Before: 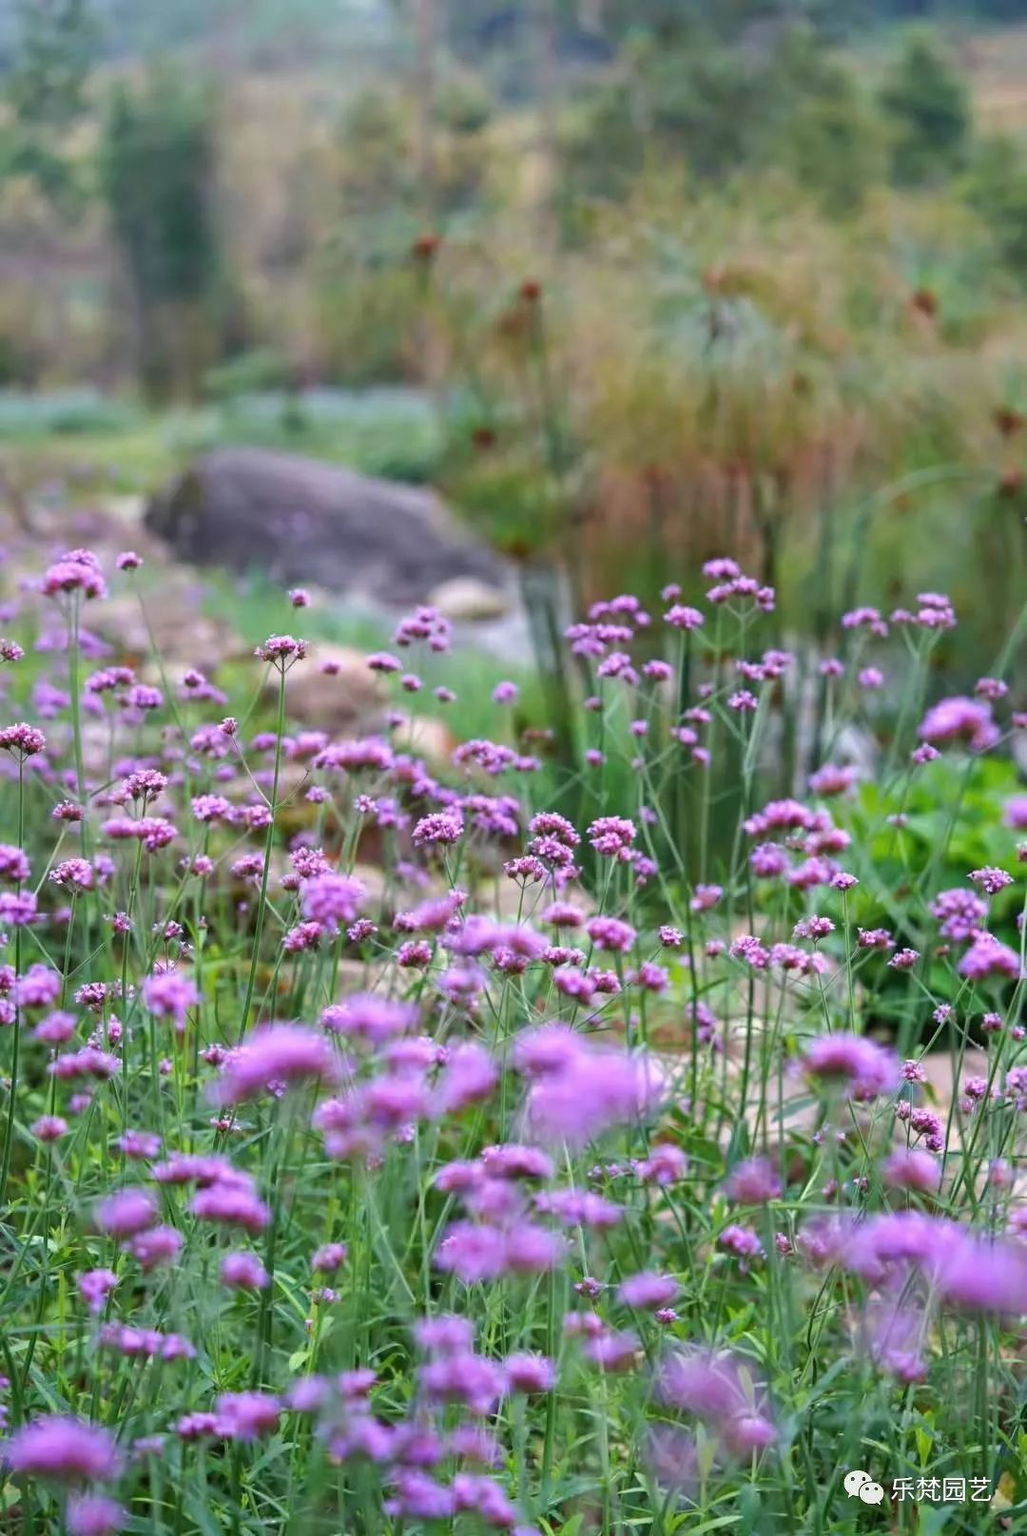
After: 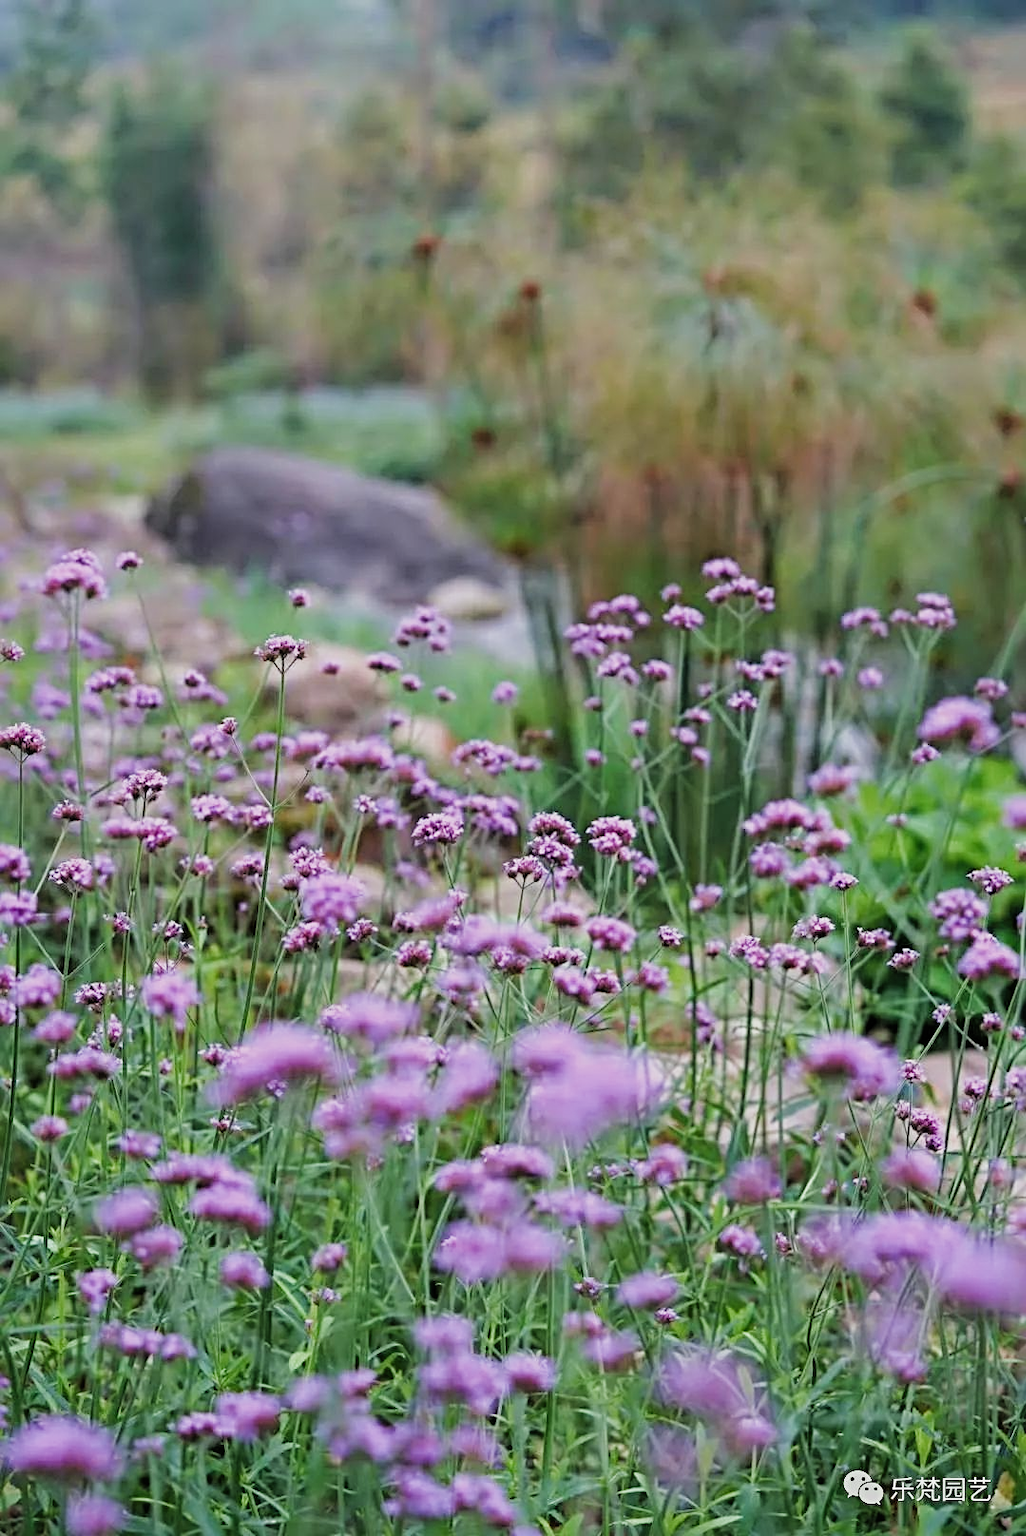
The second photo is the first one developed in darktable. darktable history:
sharpen: radius 3.987
filmic rgb: black relative exposure -7.96 EV, white relative exposure 3.97 EV, hardness 4.19, contrast 0.994, color science v4 (2020)
